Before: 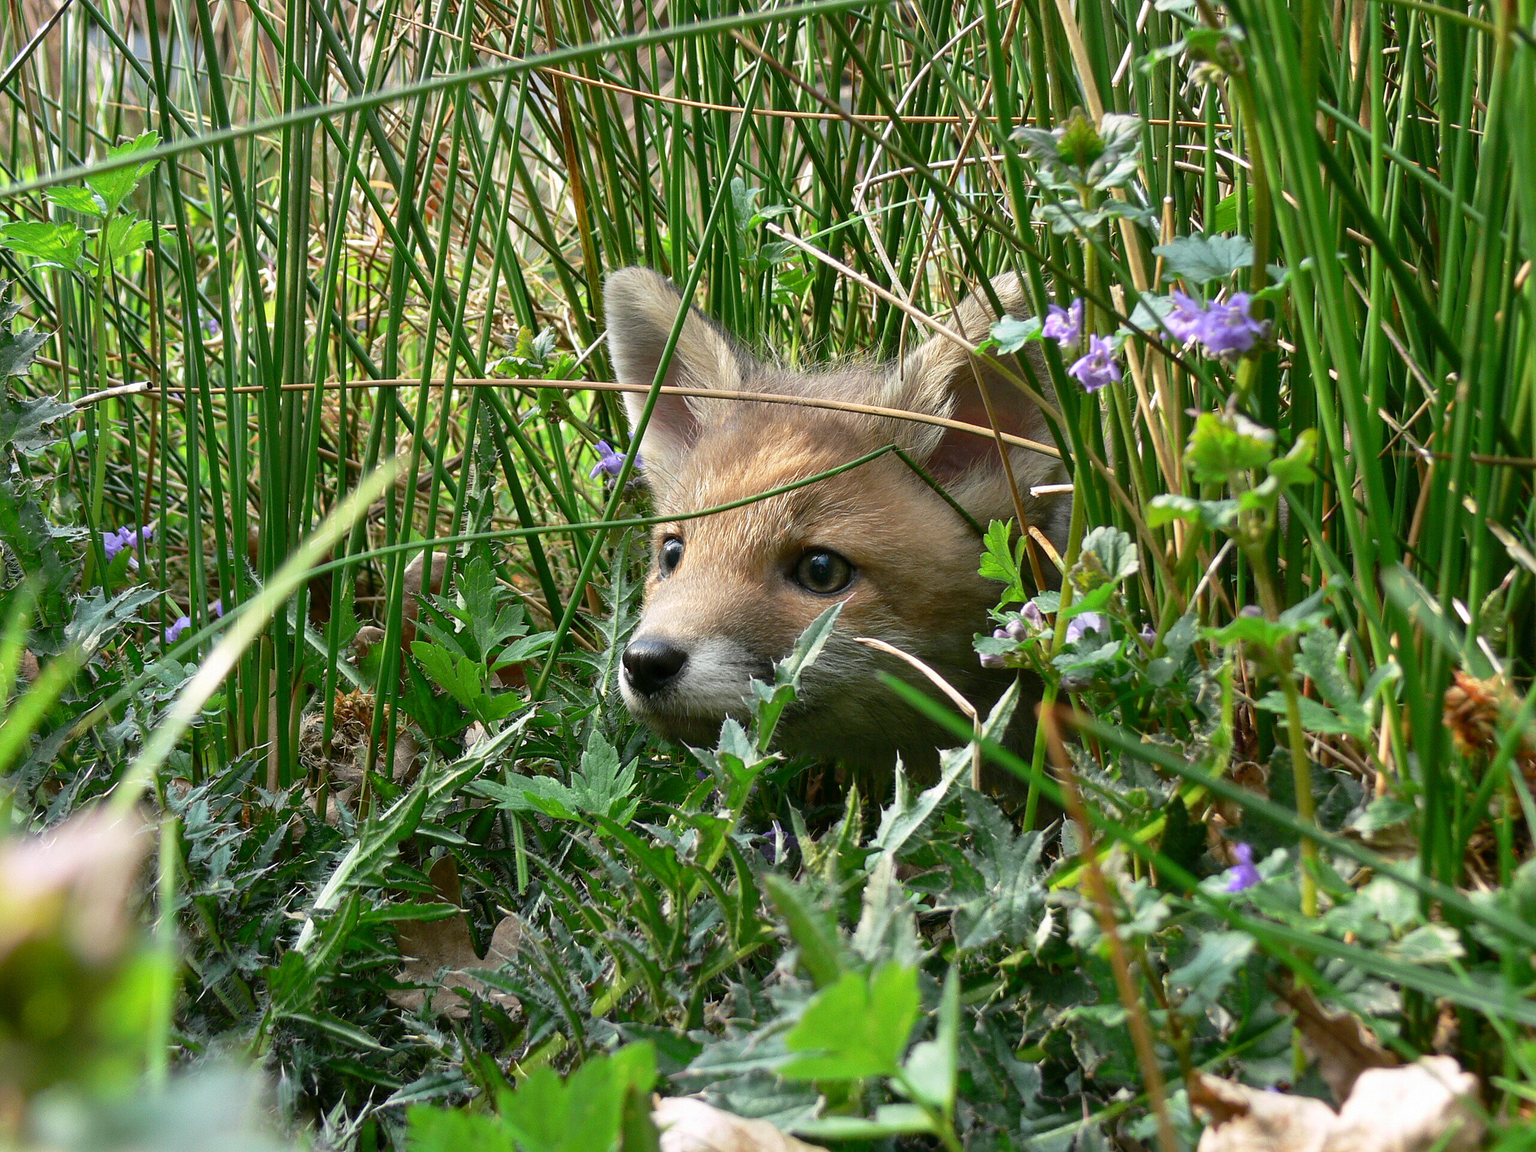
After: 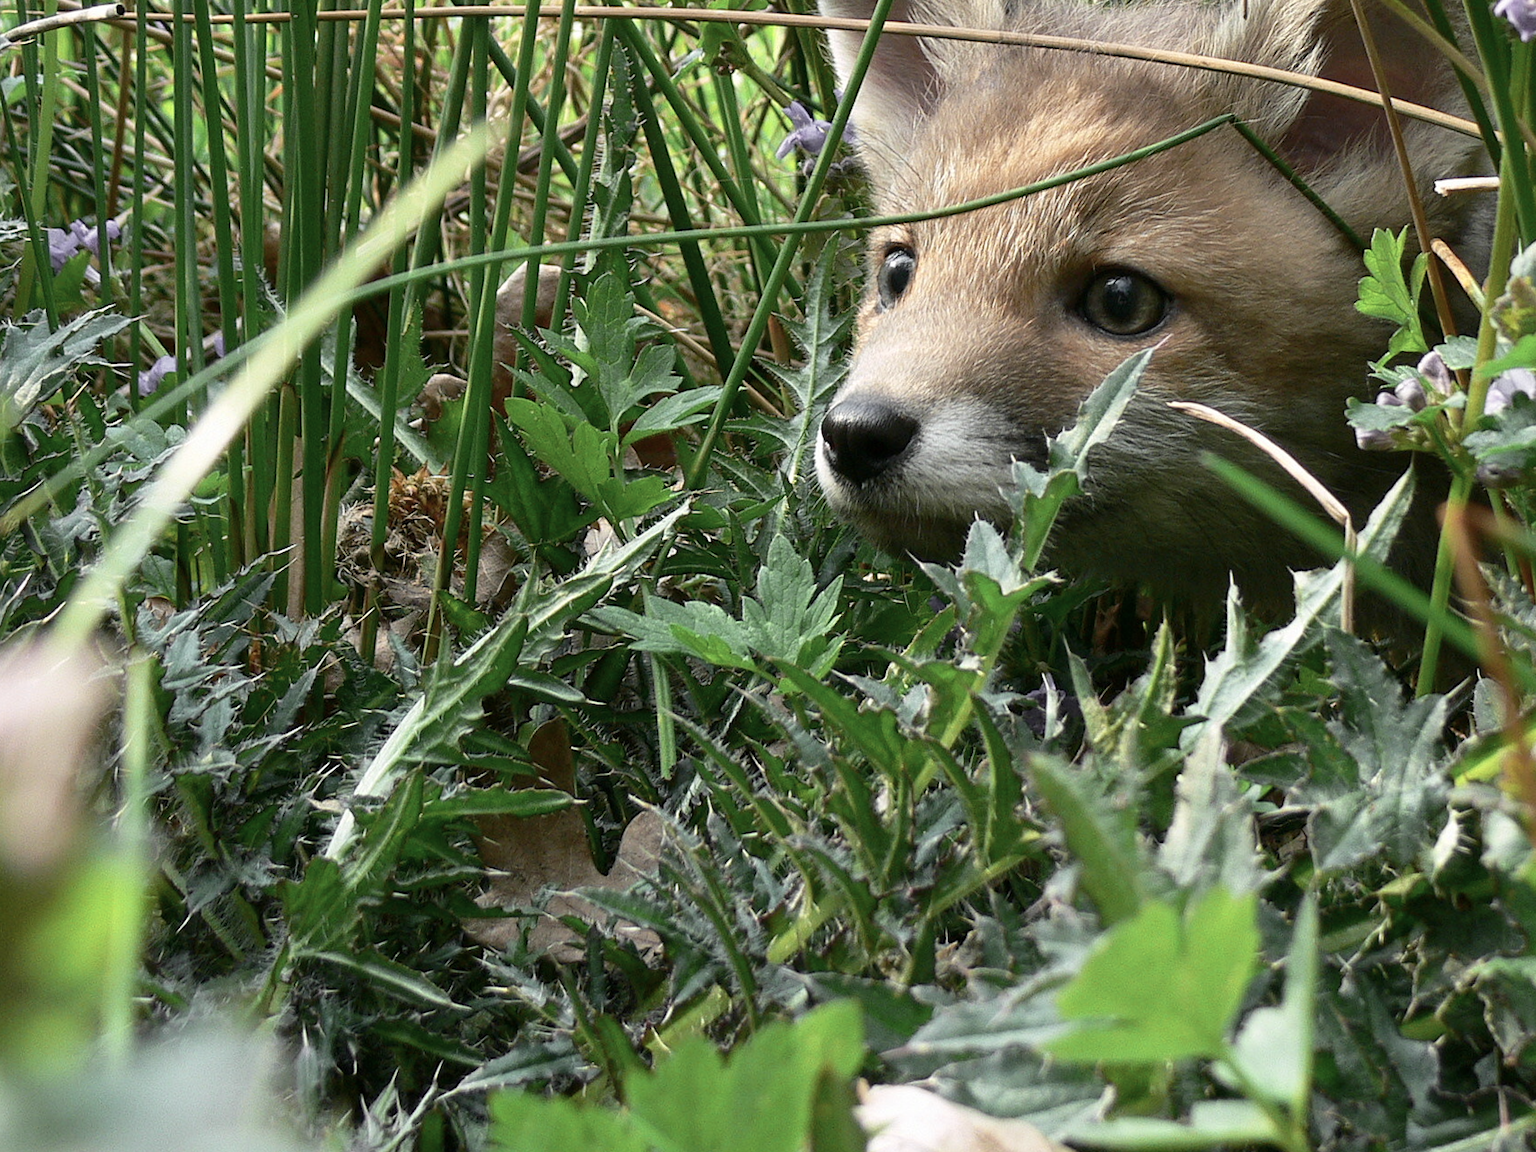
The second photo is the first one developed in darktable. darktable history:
contrast brightness saturation: contrast 0.1, saturation -0.36
crop and rotate: angle -0.82°, left 3.85%, top 31.828%, right 27.992%
color zones: curves: ch1 [(0.25, 0.61) (0.75, 0.248)]
